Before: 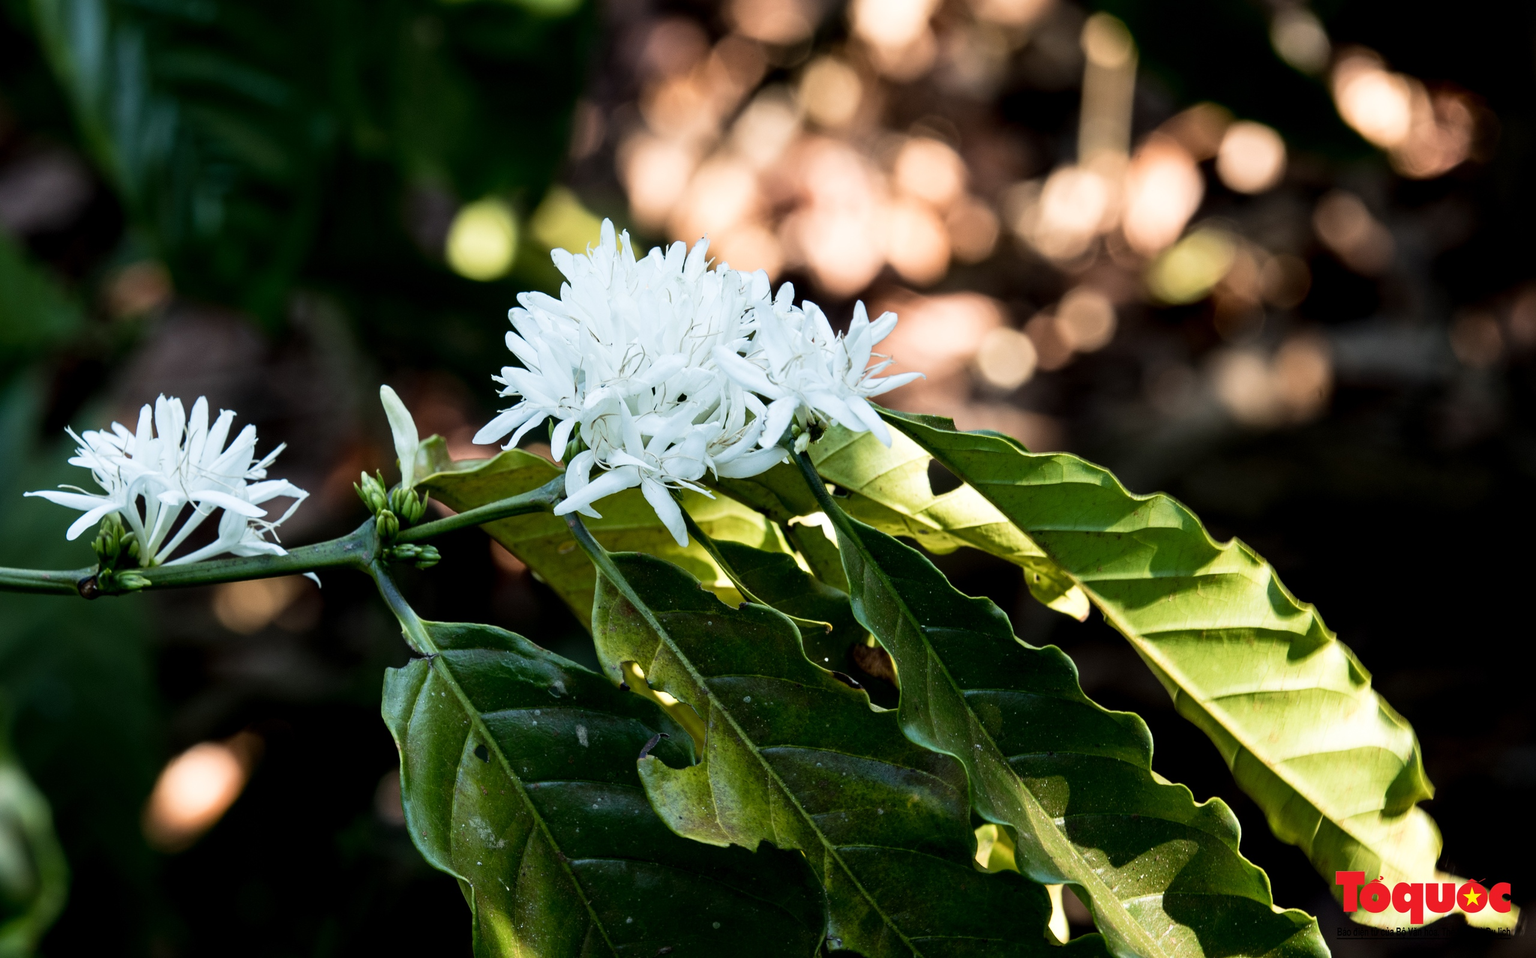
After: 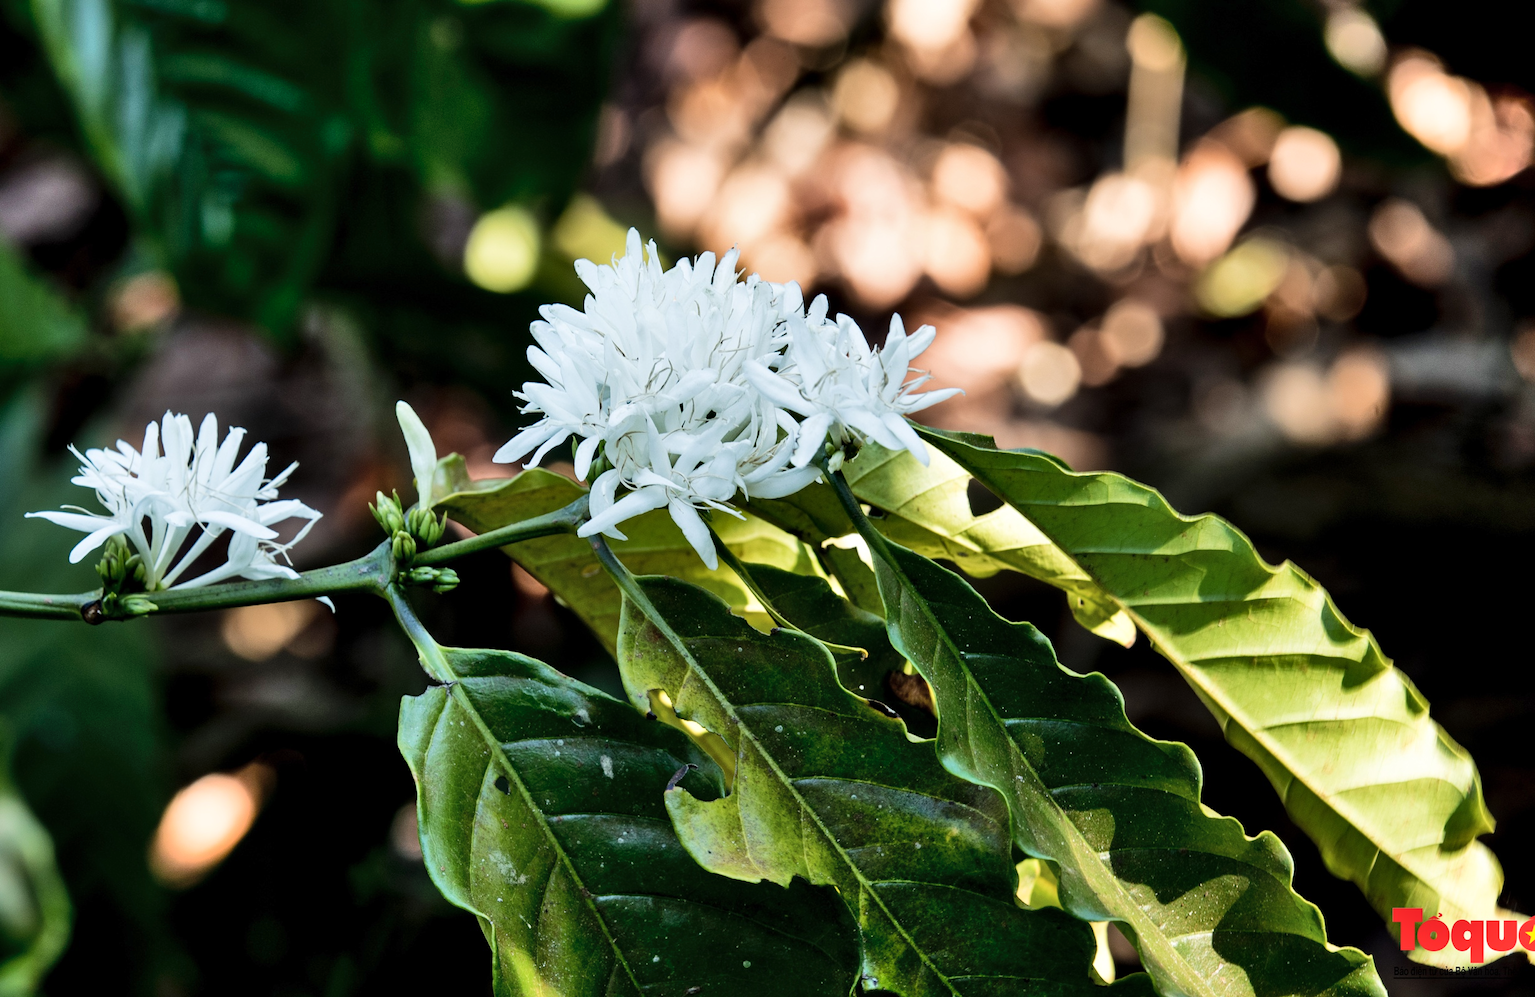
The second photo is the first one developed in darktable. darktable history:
crop: right 4.046%, bottom 0.048%
shadows and highlights: shadows 58.88, soften with gaussian
